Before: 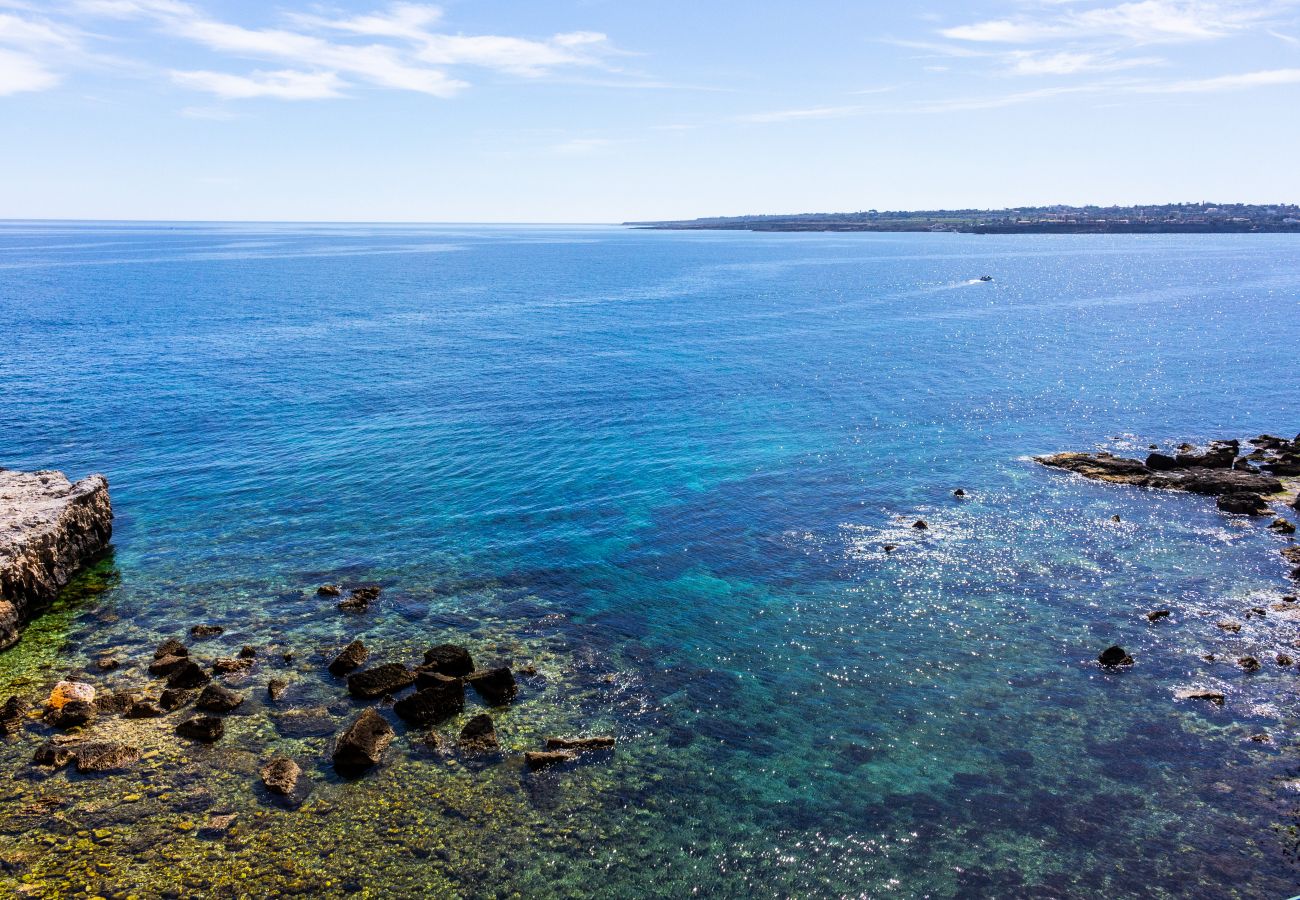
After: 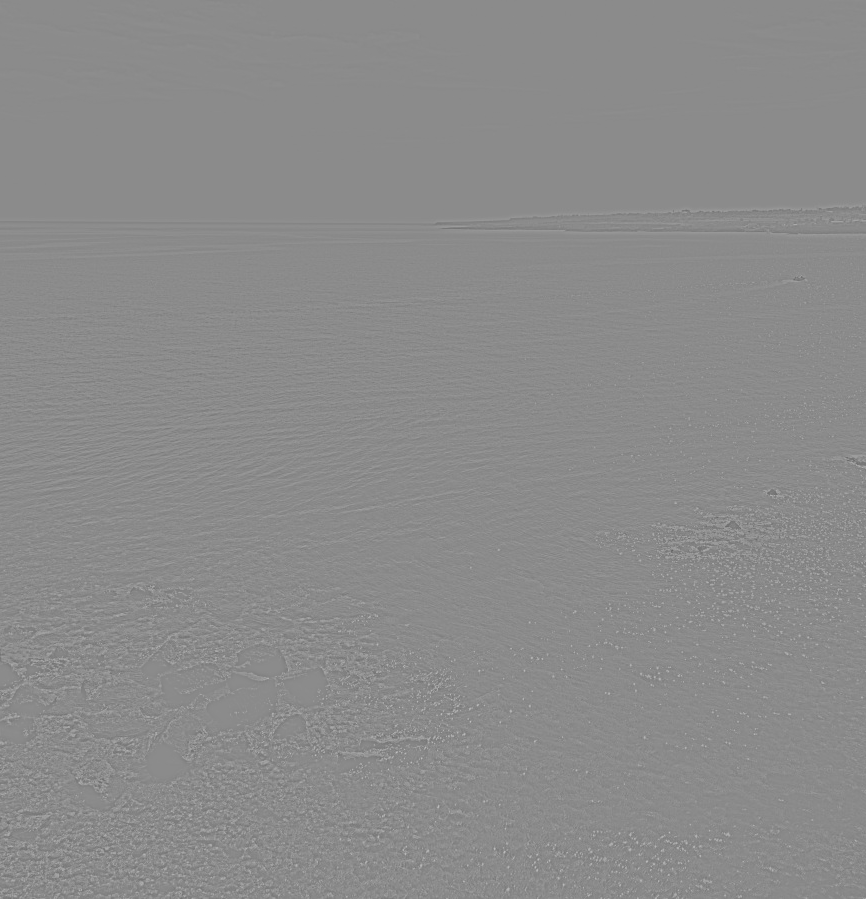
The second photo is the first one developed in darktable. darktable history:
shadows and highlights: shadows 49, highlights -41, soften with gaussian
highpass: sharpness 5.84%, contrast boost 8.44%
white balance: emerald 1
crop and rotate: left 14.436%, right 18.898%
contrast equalizer: y [[0.5 ×6], [0.5 ×6], [0.5, 0.5, 0.501, 0.545, 0.707, 0.863], [0 ×6], [0 ×6]]
contrast brightness saturation: brightness 0.15
